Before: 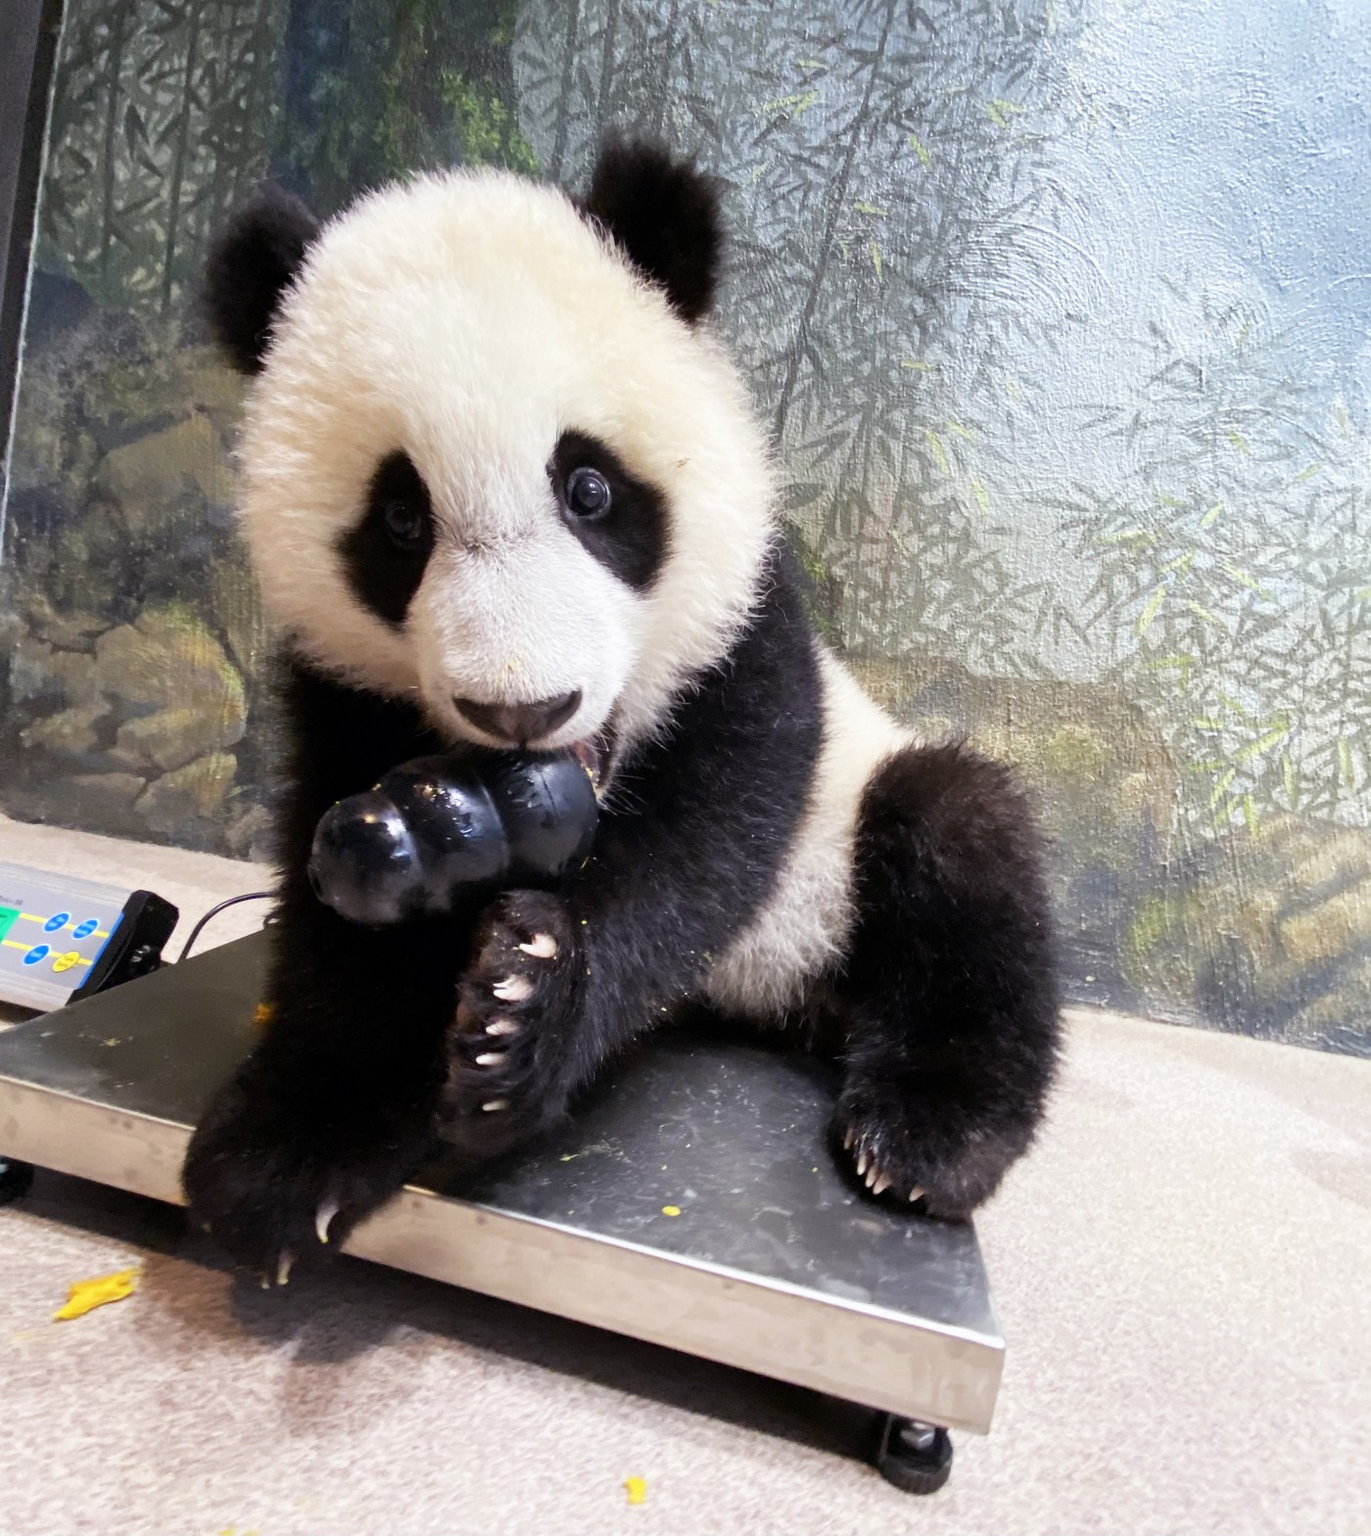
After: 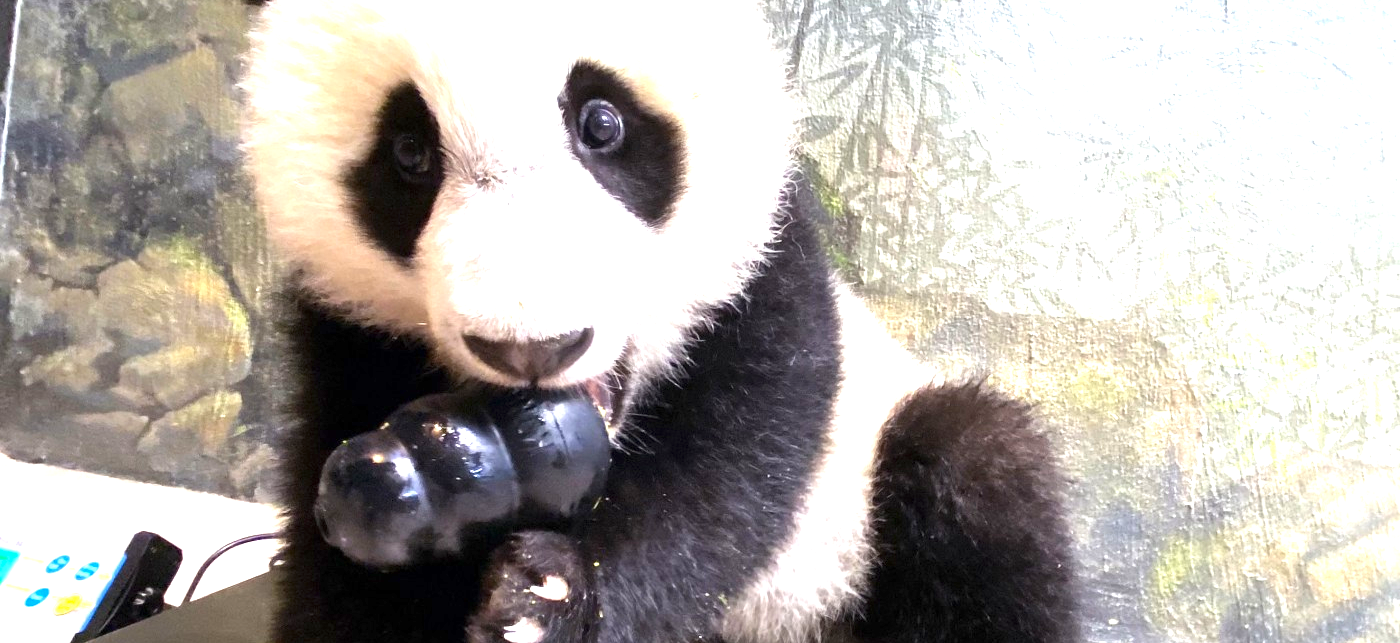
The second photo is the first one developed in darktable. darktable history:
crop and rotate: top 24.148%, bottom 34.844%
color zones: curves: ch0 [(0, 0.5) (0.143, 0.5) (0.286, 0.5) (0.429, 0.504) (0.571, 0.5) (0.714, 0.509) (0.857, 0.5) (1, 0.5)]; ch1 [(0, 0.425) (0.143, 0.425) (0.286, 0.375) (0.429, 0.405) (0.571, 0.5) (0.714, 0.47) (0.857, 0.425) (1, 0.435)]; ch2 [(0, 0.5) (0.143, 0.5) (0.286, 0.5) (0.429, 0.517) (0.571, 0.5) (0.714, 0.51) (0.857, 0.5) (1, 0.5)], mix -136.16%
exposure: exposure 1.24 EV, compensate exposure bias true, compensate highlight preservation false
